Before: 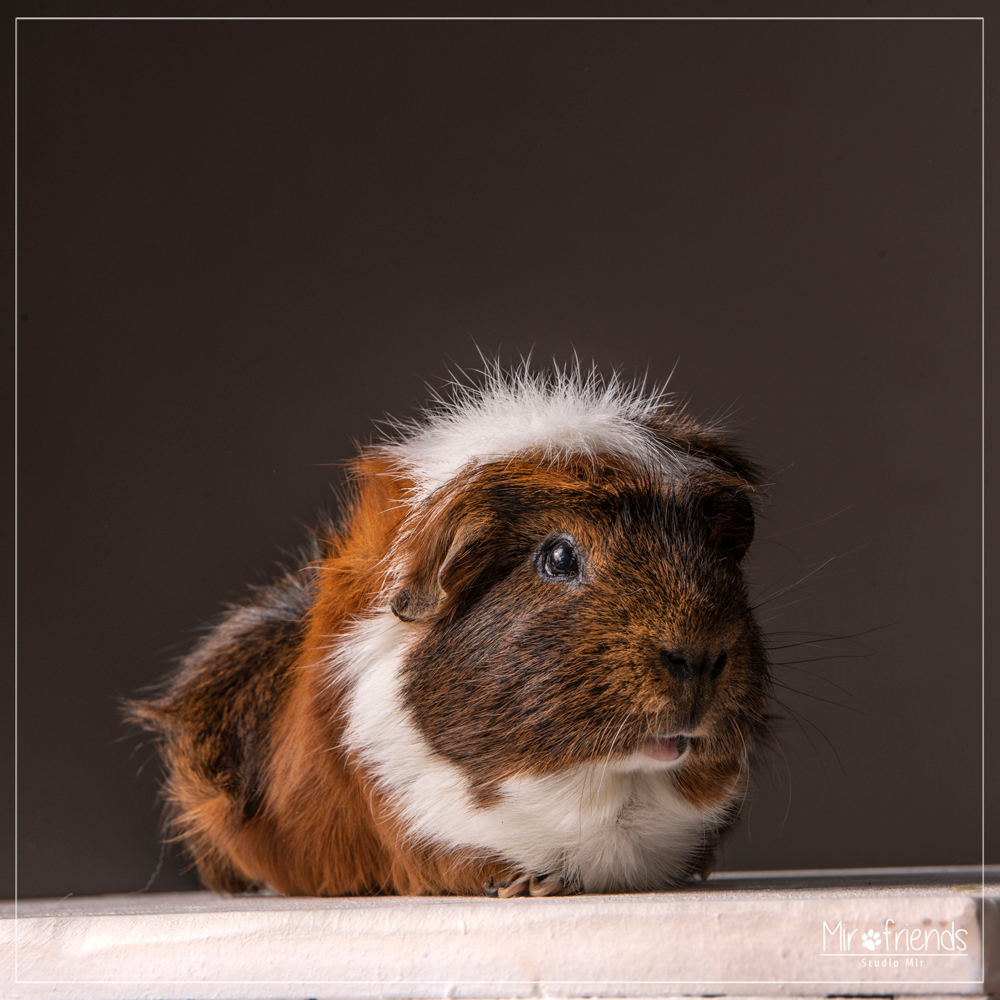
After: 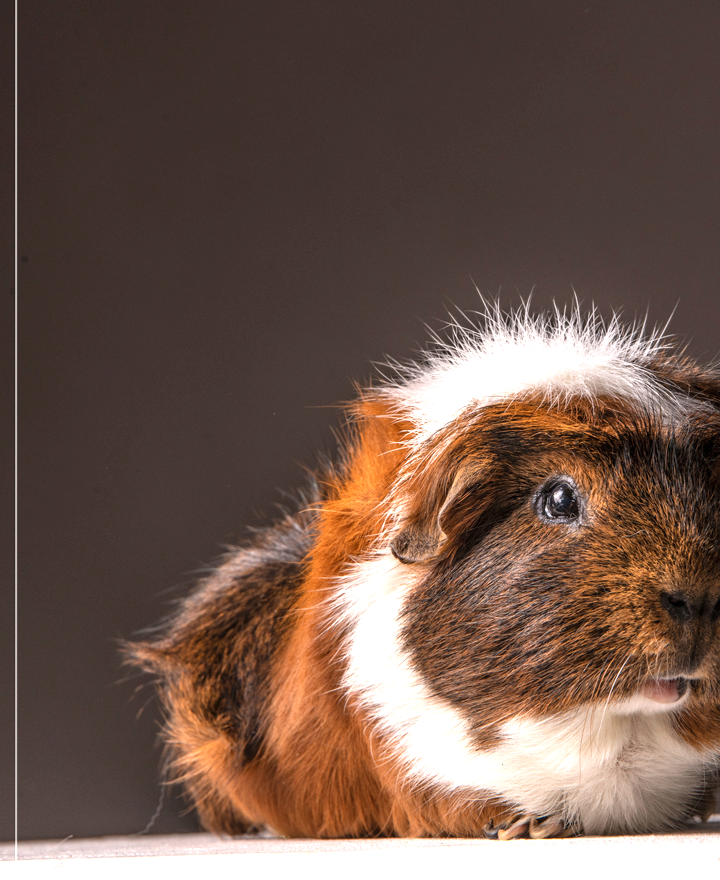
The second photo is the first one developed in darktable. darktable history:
crop: top 5.803%, right 27.864%, bottom 5.804%
exposure: black level correction 0, exposure 0.95 EV, compensate exposure bias true, compensate highlight preservation false
